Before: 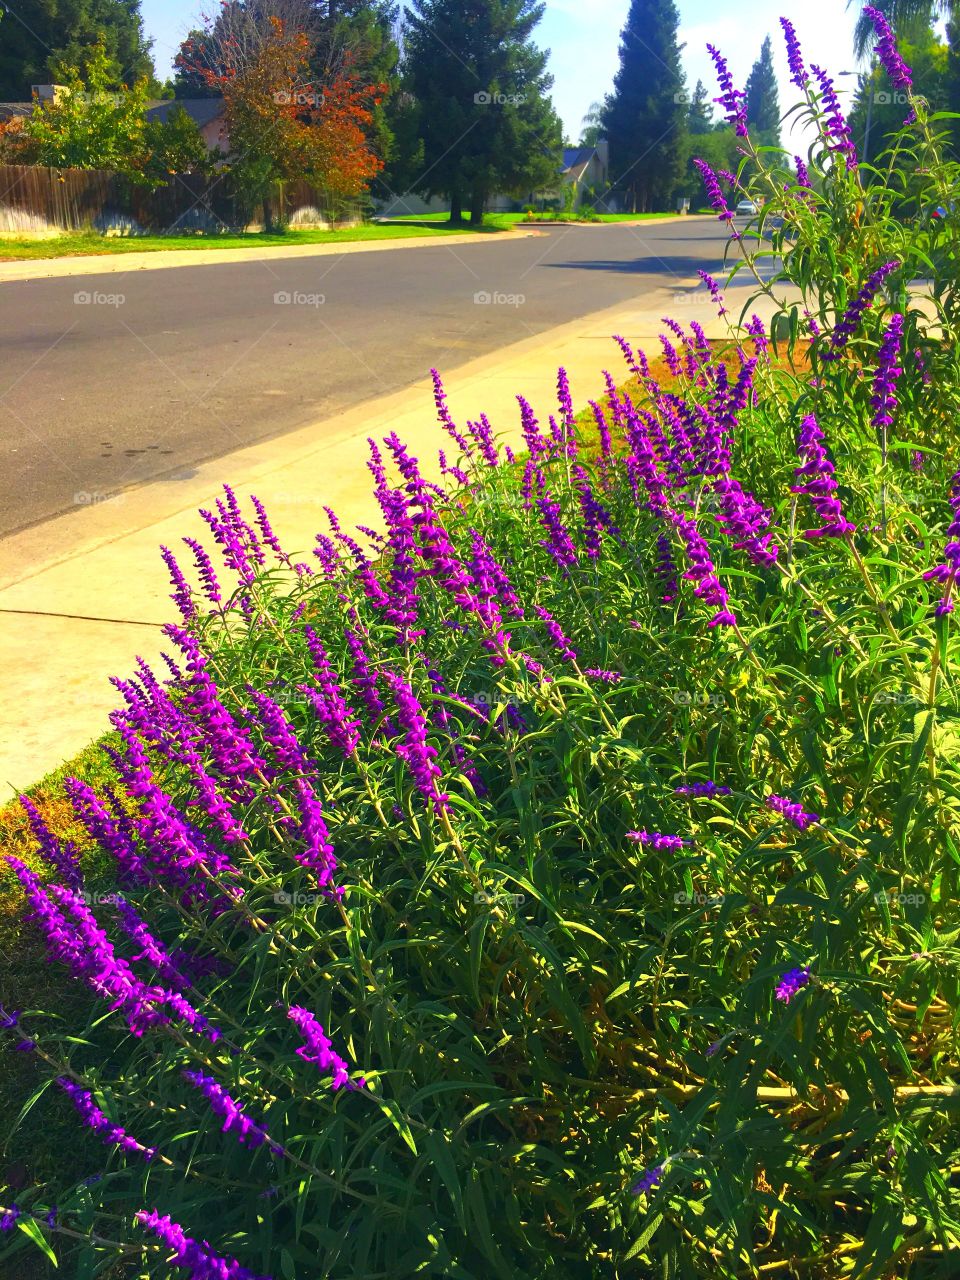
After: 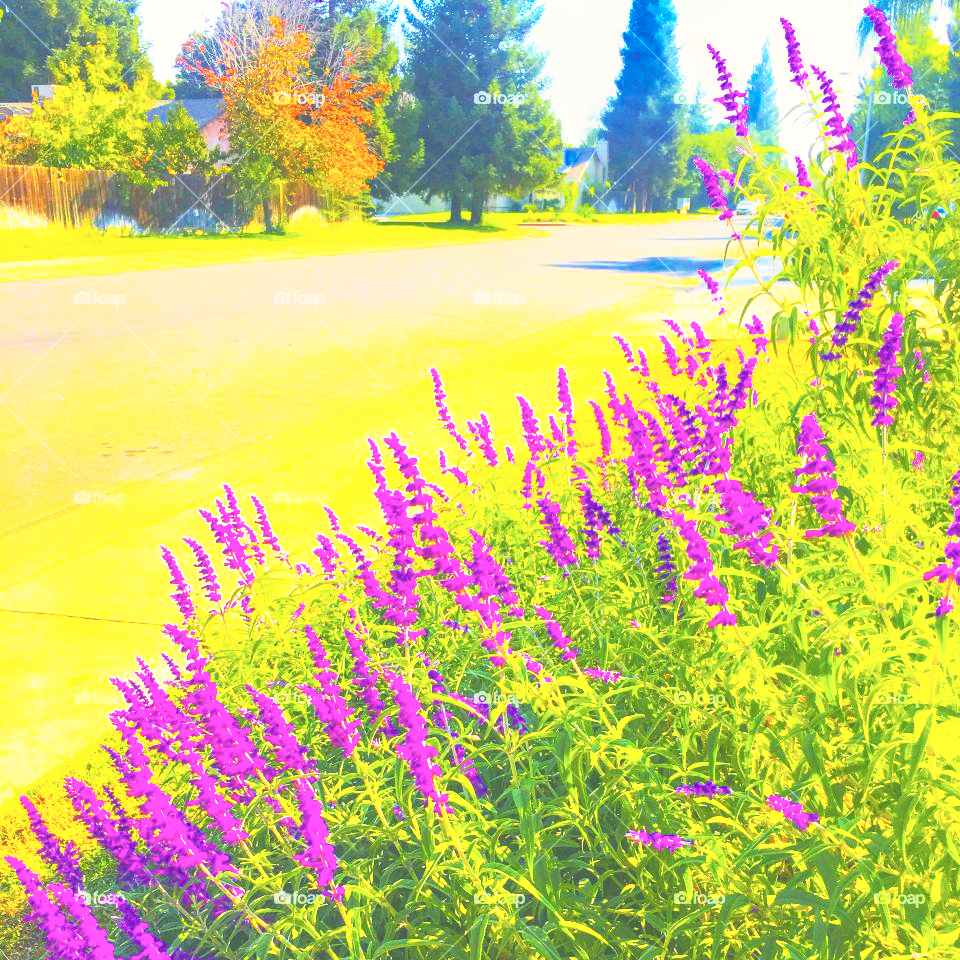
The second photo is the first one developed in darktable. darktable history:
exposure: black level correction -0.03, compensate highlight preservation false
crop: bottom 24.967%
rotate and perspective: crop left 0, crop top 0
contrast brightness saturation: contrast 0.1, saturation -0.36
local contrast: on, module defaults
color balance rgb: linear chroma grading › global chroma 42%, perceptual saturation grading › global saturation 42%, perceptual brilliance grading › global brilliance 25%, global vibrance 33%
tone curve: curves: ch0 [(0, 0.021) (0.049, 0.044) (0.152, 0.14) (0.328, 0.377) (0.473, 0.543) (0.641, 0.705) (0.85, 0.894) (1, 0.969)]; ch1 [(0, 0) (0.302, 0.331) (0.433, 0.432) (0.472, 0.47) (0.502, 0.503) (0.527, 0.521) (0.564, 0.58) (0.614, 0.626) (0.677, 0.701) (0.859, 0.885) (1, 1)]; ch2 [(0, 0) (0.33, 0.301) (0.447, 0.44) (0.487, 0.496) (0.502, 0.516) (0.535, 0.563) (0.565, 0.593) (0.608, 0.638) (1, 1)], color space Lab, independent channels, preserve colors none
base curve: curves: ch0 [(0, 0) (0.007, 0.004) (0.027, 0.03) (0.046, 0.07) (0.207, 0.54) (0.442, 0.872) (0.673, 0.972) (1, 1)], preserve colors none
